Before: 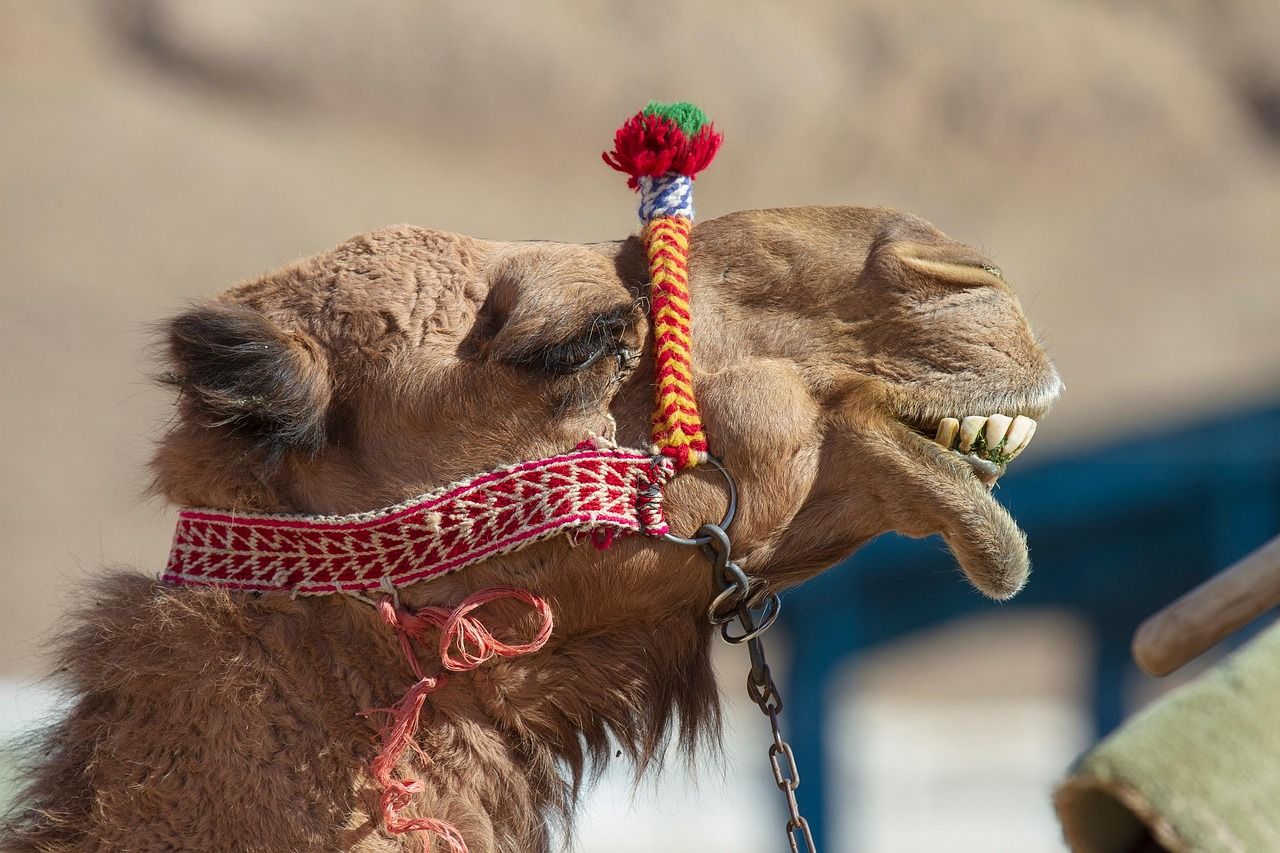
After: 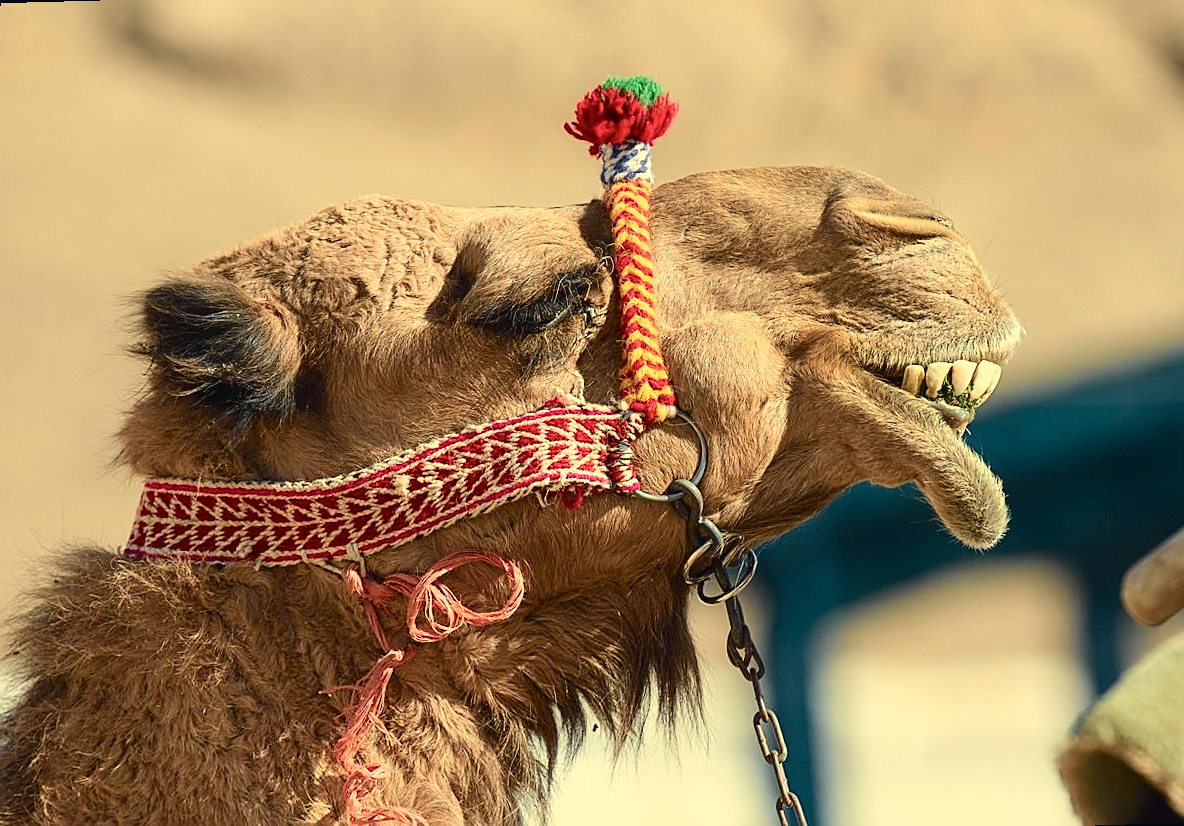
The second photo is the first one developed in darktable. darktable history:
sharpen: on, module defaults
white balance: red 1.08, blue 0.791
rotate and perspective: rotation -1.68°, lens shift (vertical) -0.146, crop left 0.049, crop right 0.912, crop top 0.032, crop bottom 0.96
tone curve: curves: ch0 [(0, 0.023) (0.087, 0.065) (0.184, 0.168) (0.45, 0.54) (0.57, 0.683) (0.722, 0.825) (0.877, 0.948) (1, 1)]; ch1 [(0, 0) (0.388, 0.369) (0.44, 0.44) (0.489, 0.481) (0.534, 0.528) (0.657, 0.655) (1, 1)]; ch2 [(0, 0) (0.353, 0.317) (0.408, 0.427) (0.472, 0.46) (0.5, 0.488) (0.537, 0.518) (0.576, 0.592) (0.625, 0.631) (1, 1)], color space Lab, independent channels, preserve colors none
